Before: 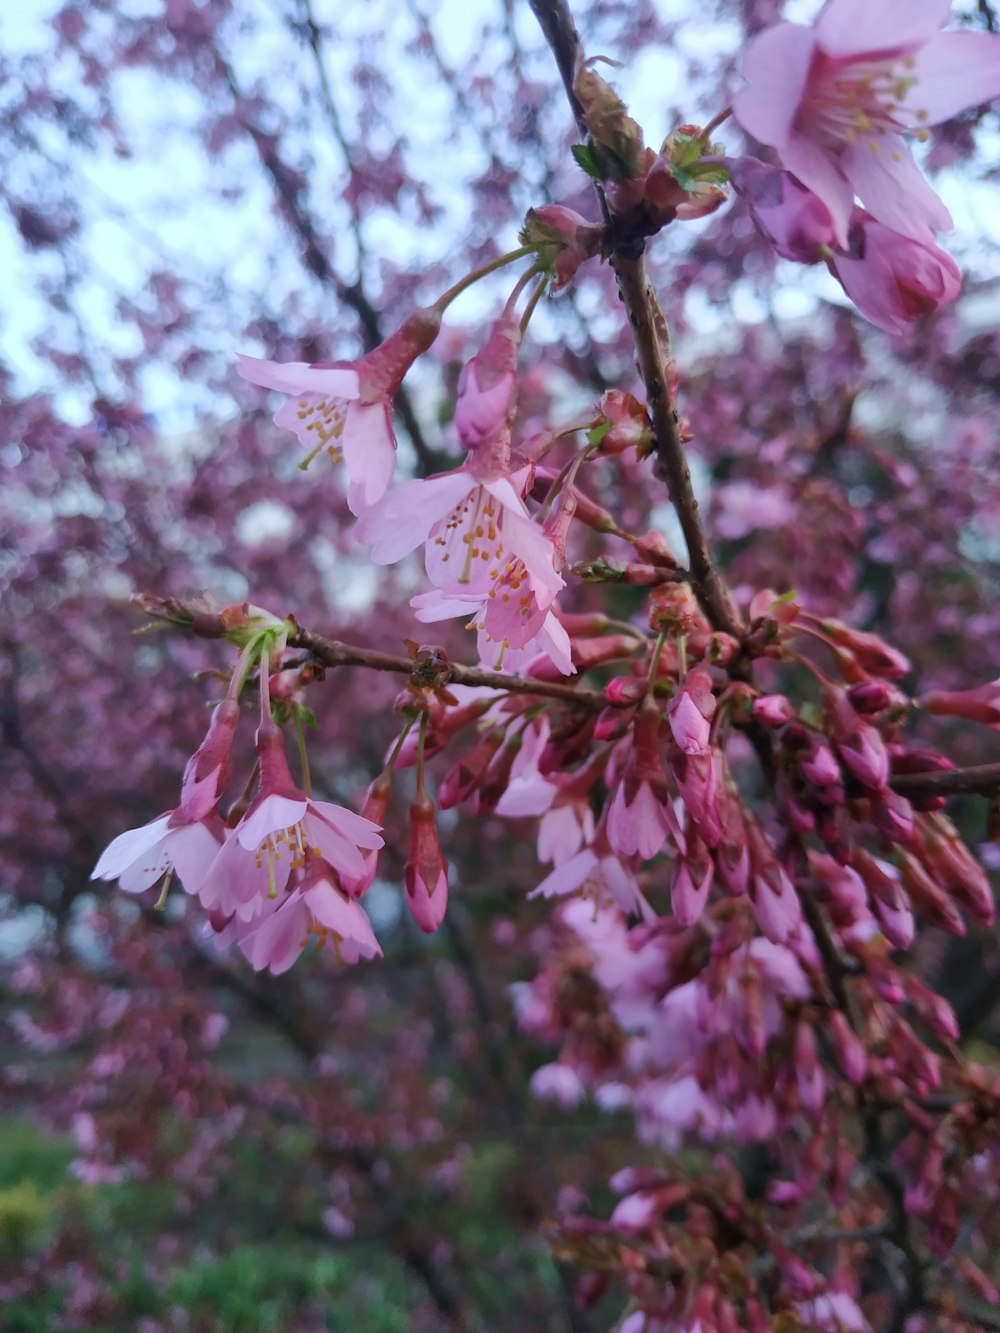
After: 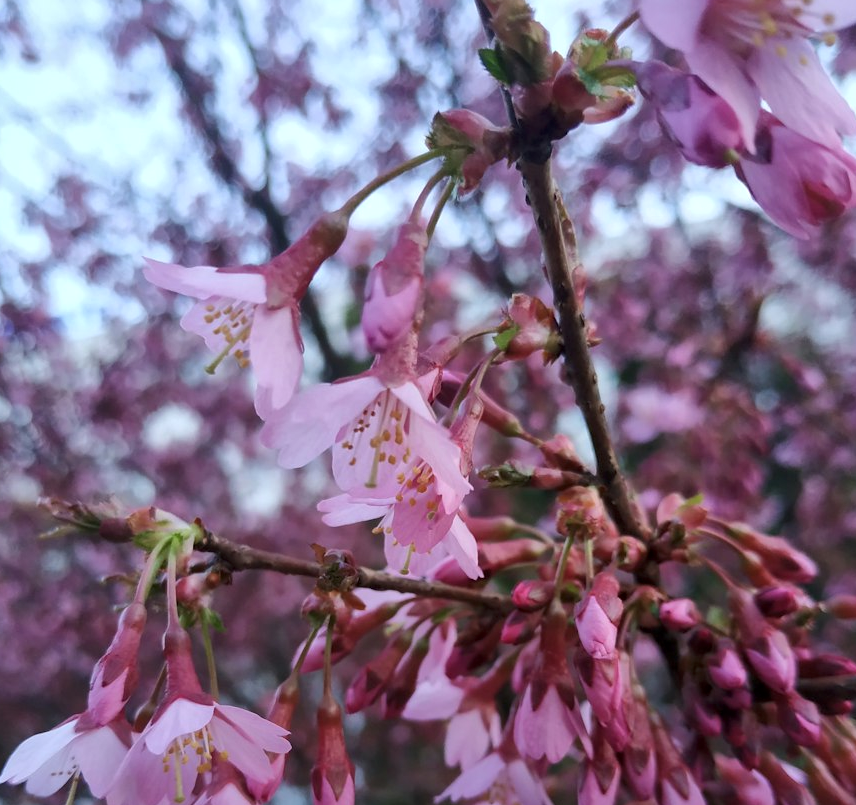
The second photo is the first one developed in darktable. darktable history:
color zones: curves: ch0 [(0, 0.5) (0.143, 0.52) (0.286, 0.5) (0.429, 0.5) (0.571, 0.5) (0.714, 0.5) (0.857, 0.5) (1, 0.5)]; ch1 [(0, 0.489) (0.155, 0.45) (0.286, 0.466) (0.429, 0.5) (0.571, 0.5) (0.714, 0.5) (0.857, 0.5) (1, 0.489)]
crop and rotate: left 9.345%, top 7.22%, right 4.982%, bottom 32.331%
local contrast: mode bilateral grid, contrast 25, coarseness 50, detail 123%, midtone range 0.2
white balance: red 1, blue 1
